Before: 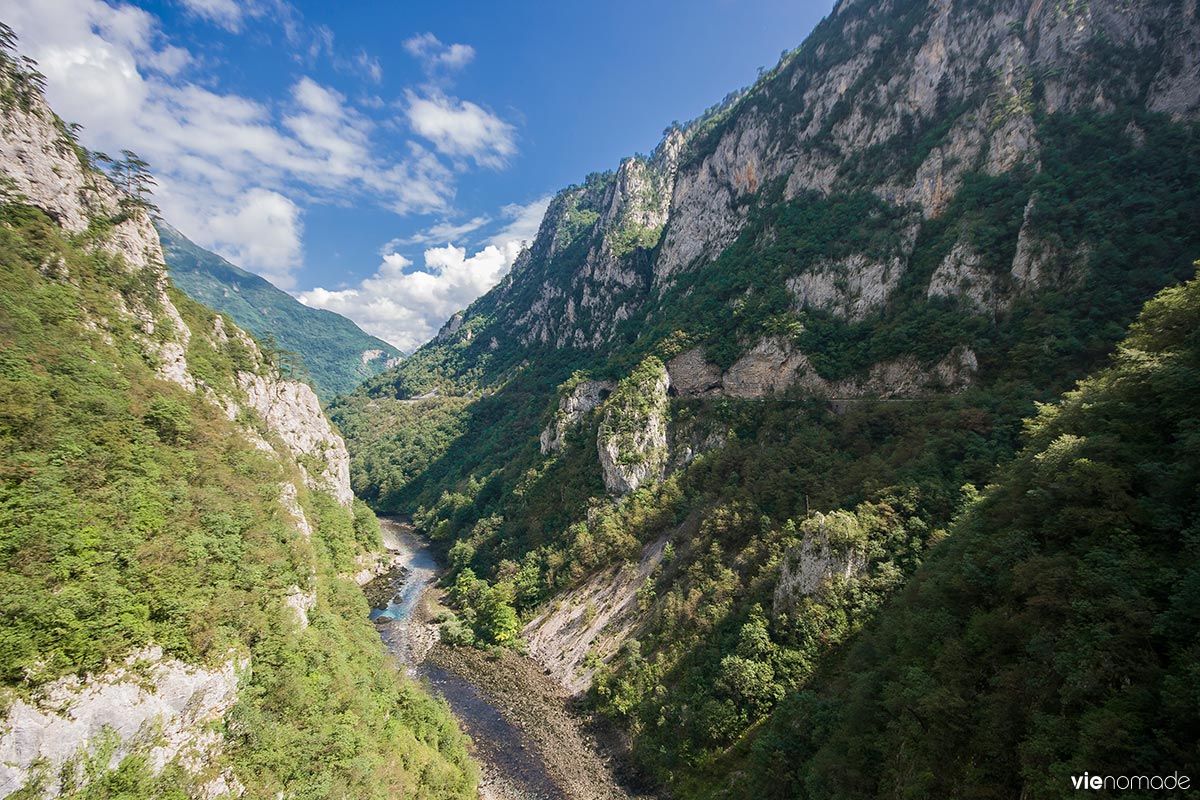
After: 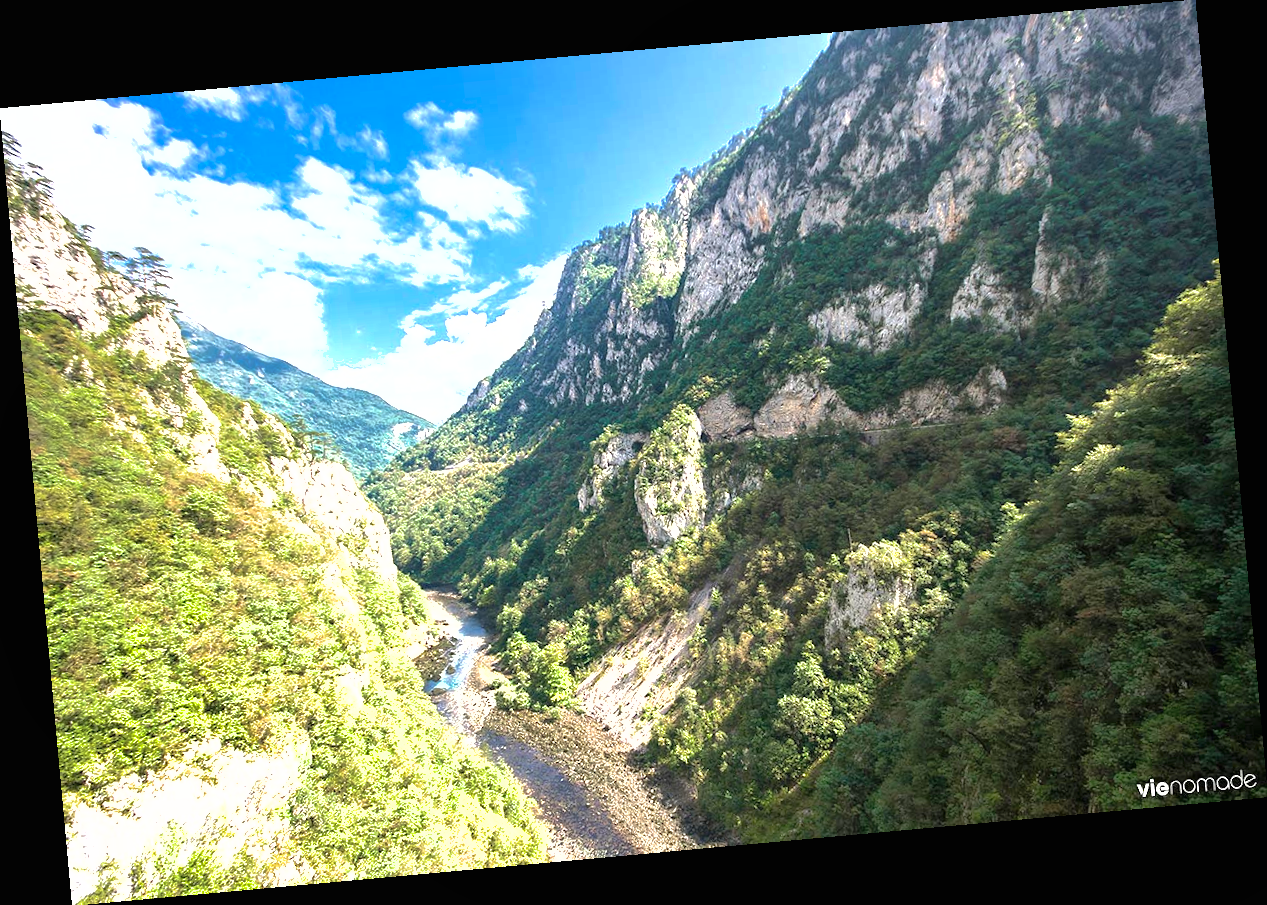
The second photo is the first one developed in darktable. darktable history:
exposure: black level correction 0, exposure 1.1 EV, compensate exposure bias true, compensate highlight preservation false
tone equalizer: -8 EV -0.417 EV, -7 EV -0.389 EV, -6 EV -0.333 EV, -5 EV -0.222 EV, -3 EV 0.222 EV, -2 EV 0.333 EV, -1 EV 0.389 EV, +0 EV 0.417 EV, edges refinement/feathering 500, mask exposure compensation -1.57 EV, preserve details no
shadows and highlights: on, module defaults
rotate and perspective: rotation -5.2°, automatic cropping off
